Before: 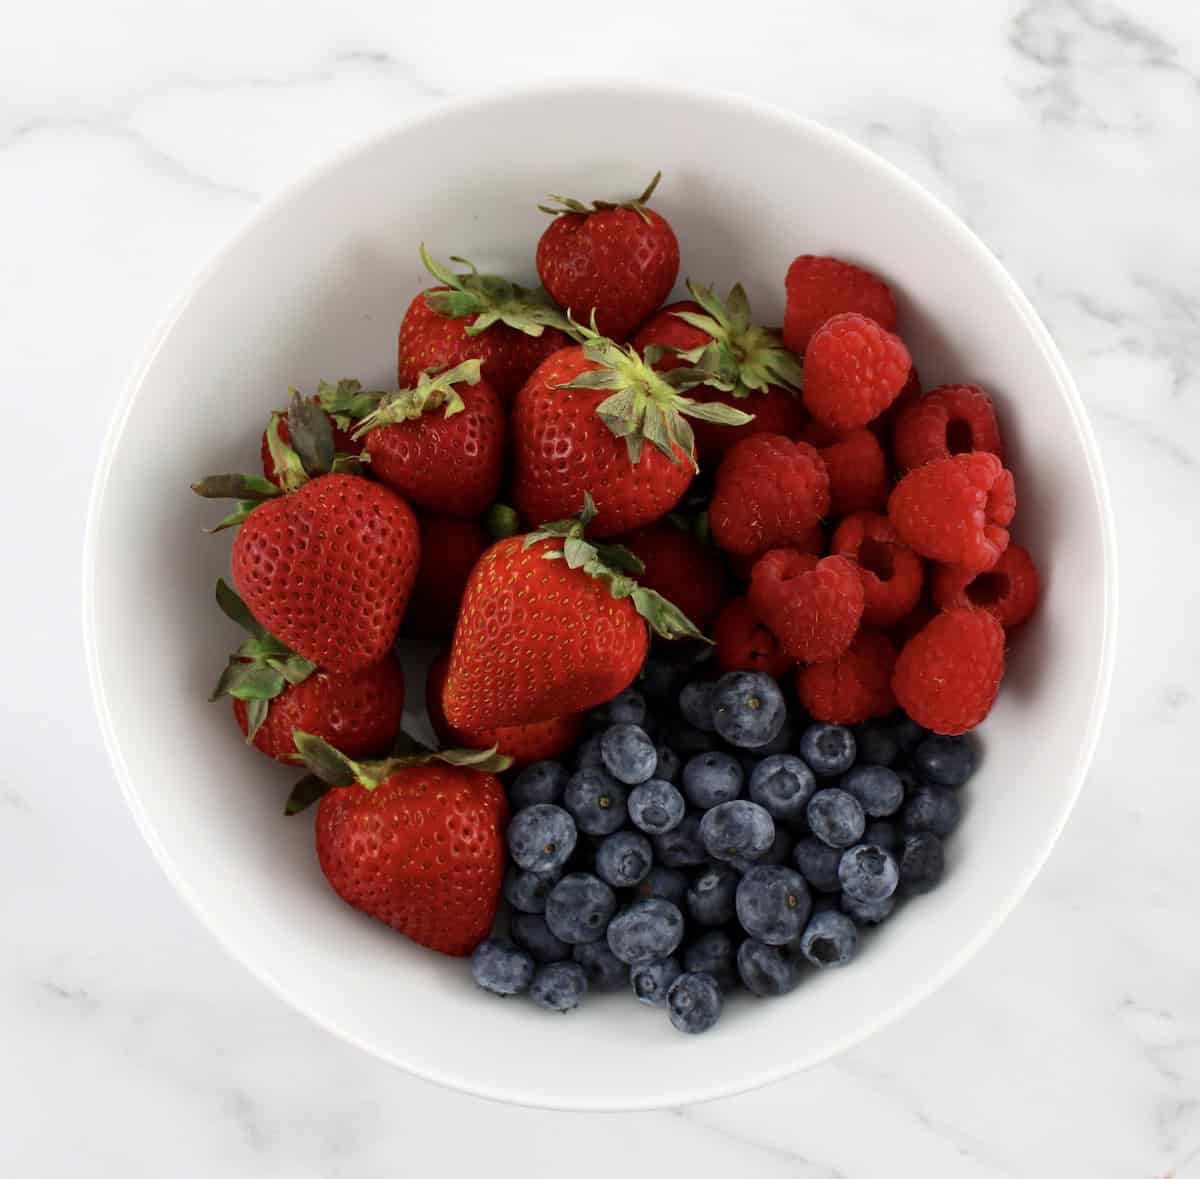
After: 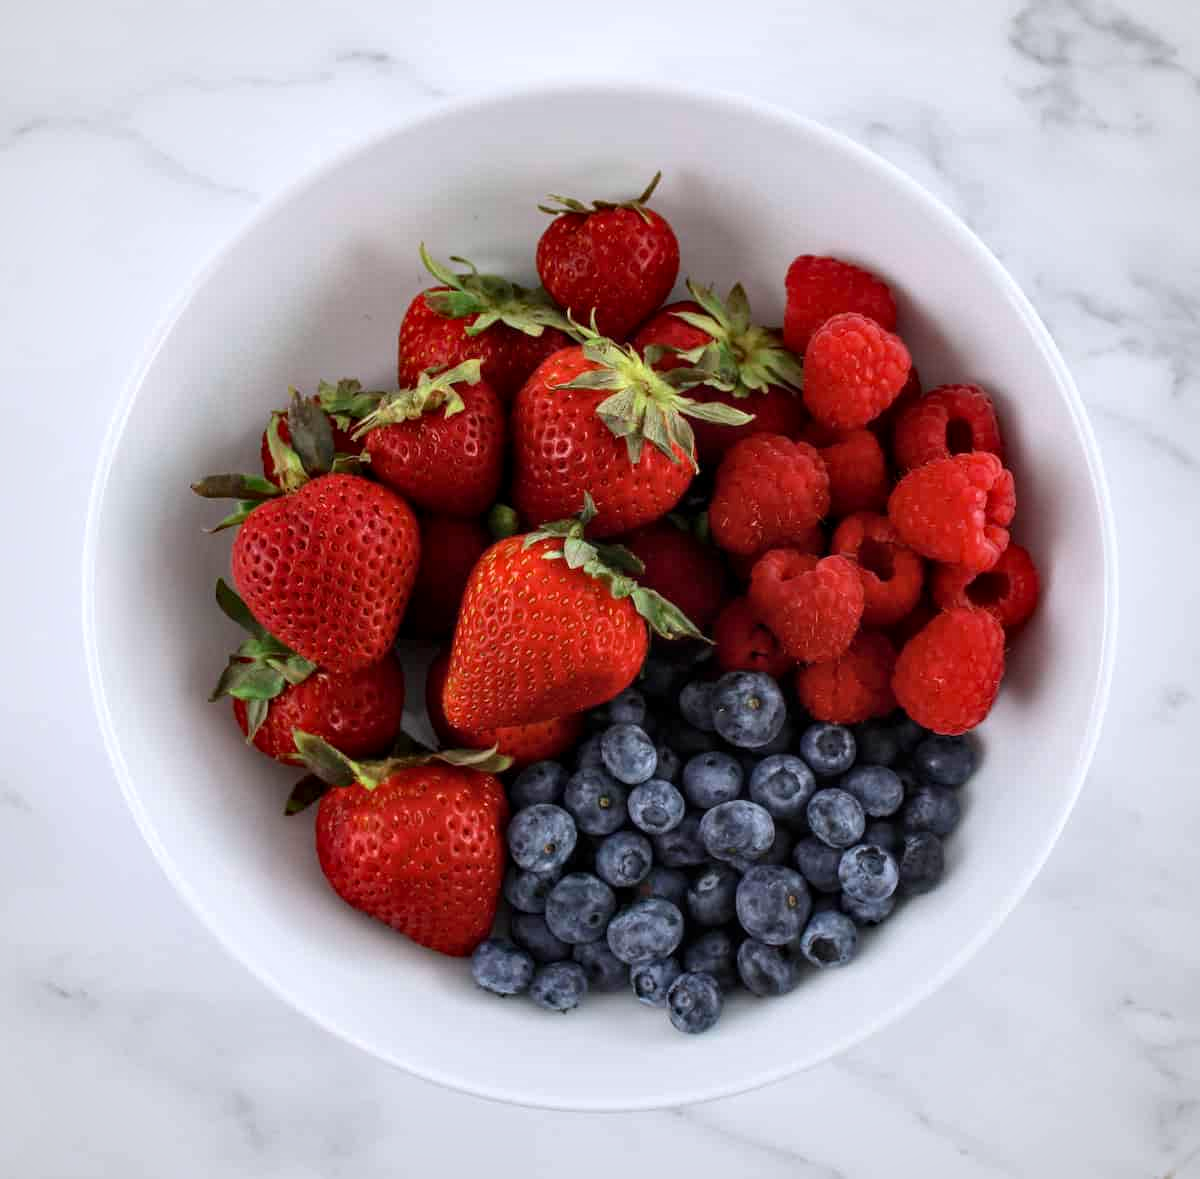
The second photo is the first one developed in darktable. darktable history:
color calibration: gray › normalize channels true, illuminant as shot in camera, x 0.358, y 0.373, temperature 4628.91 K, gamut compression 0.013
vignetting: fall-off radius 60.9%, brightness -0.267
local contrast: detail 130%
